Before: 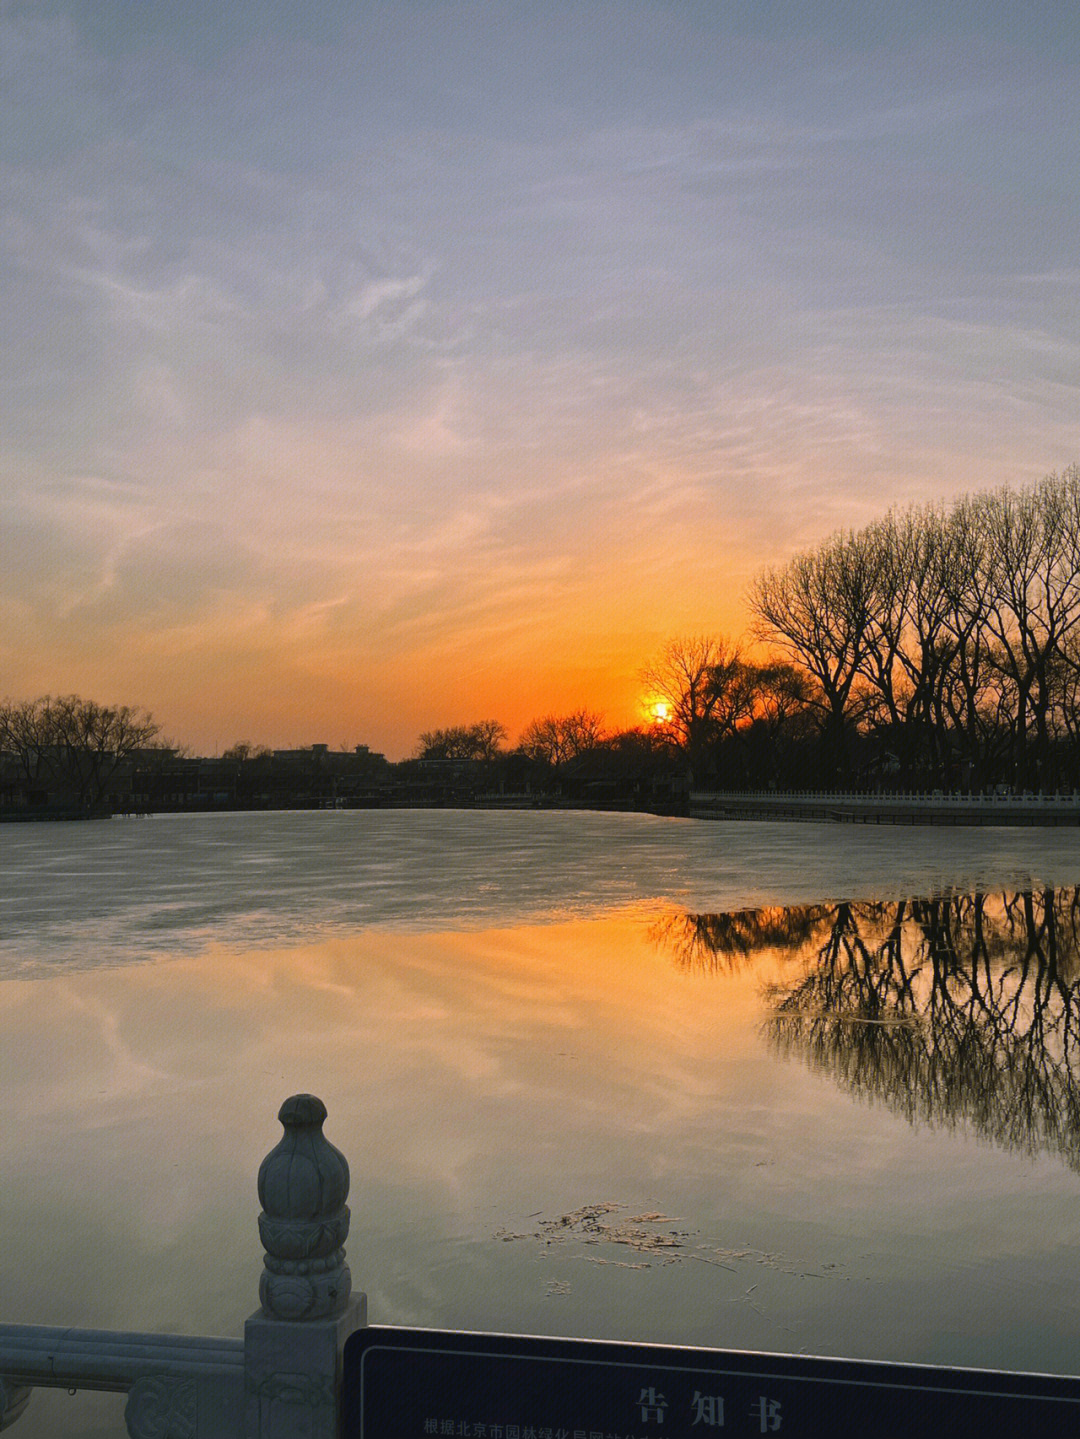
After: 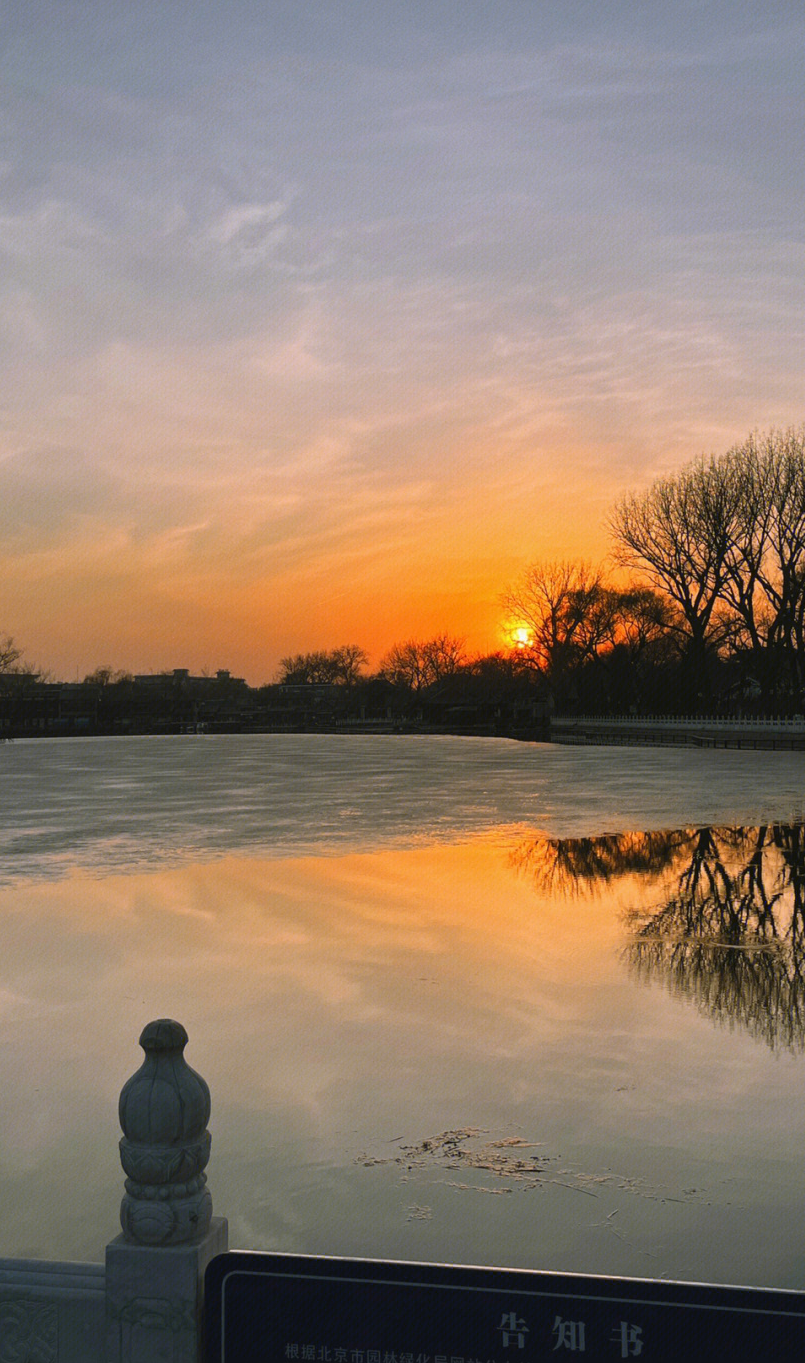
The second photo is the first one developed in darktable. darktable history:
crop and rotate: left 12.93%, top 5.236%, right 12.526%
